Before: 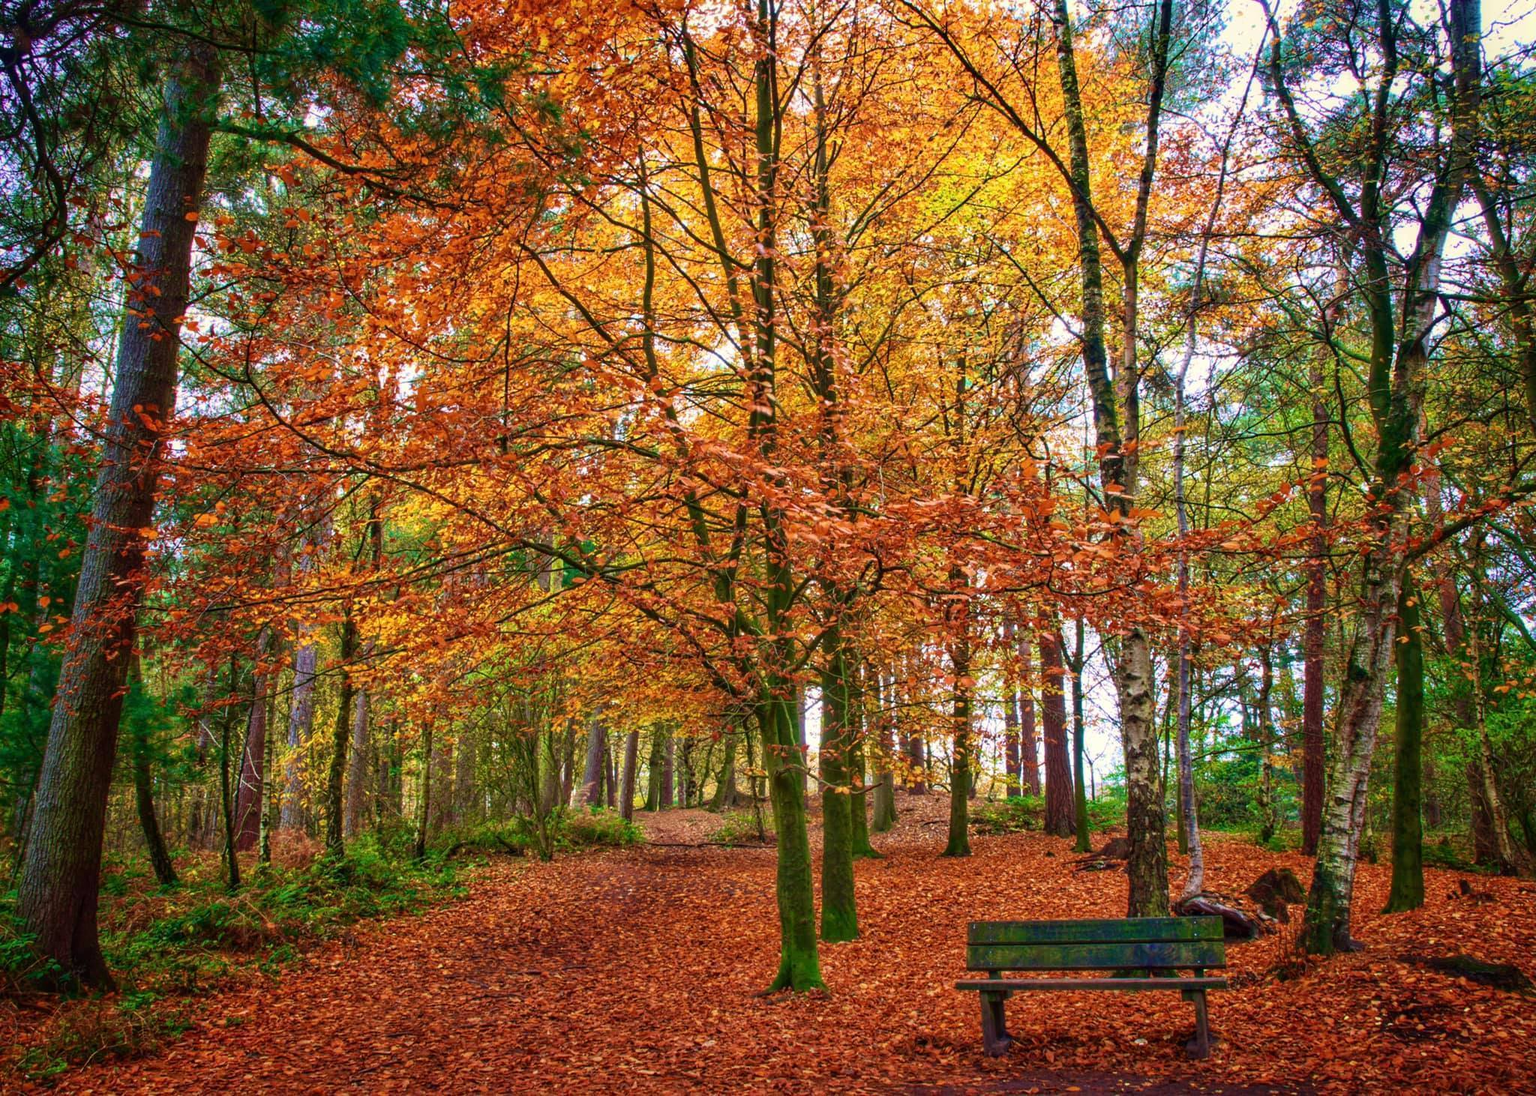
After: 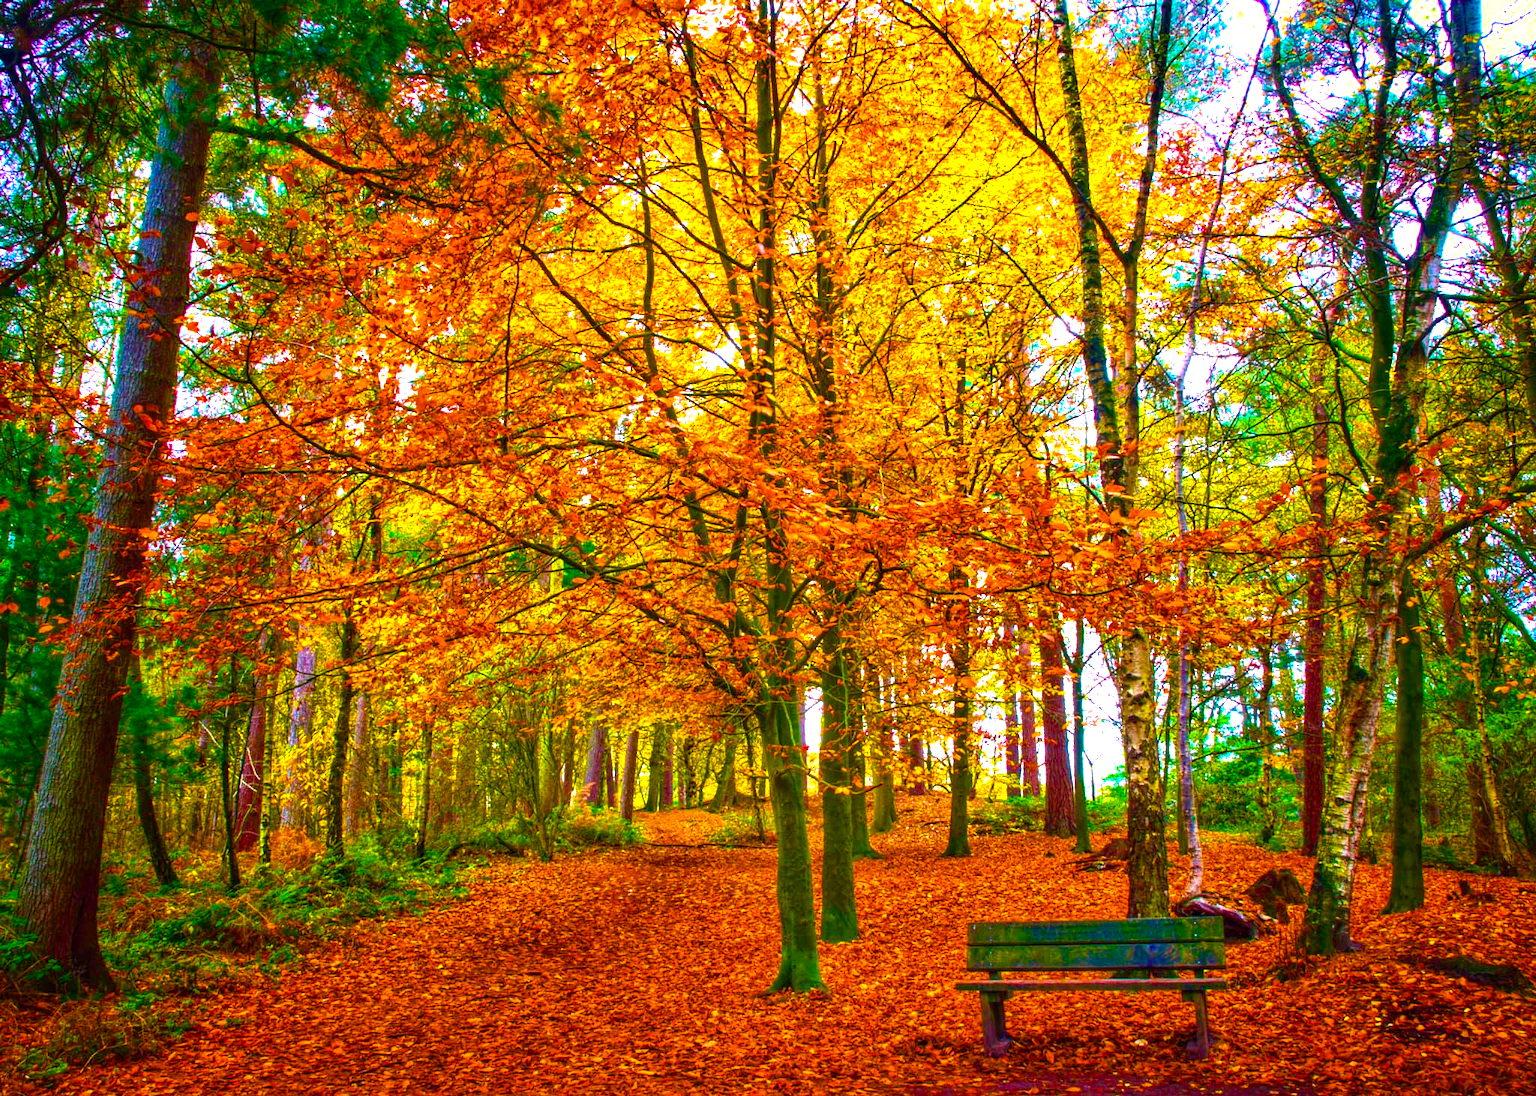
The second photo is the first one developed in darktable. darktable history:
color balance rgb: linear chroma grading › global chroma 25%, perceptual saturation grading › global saturation 40%, perceptual brilliance grading › global brilliance 30%, global vibrance 40%
white balance: red 1.009, blue 0.985
